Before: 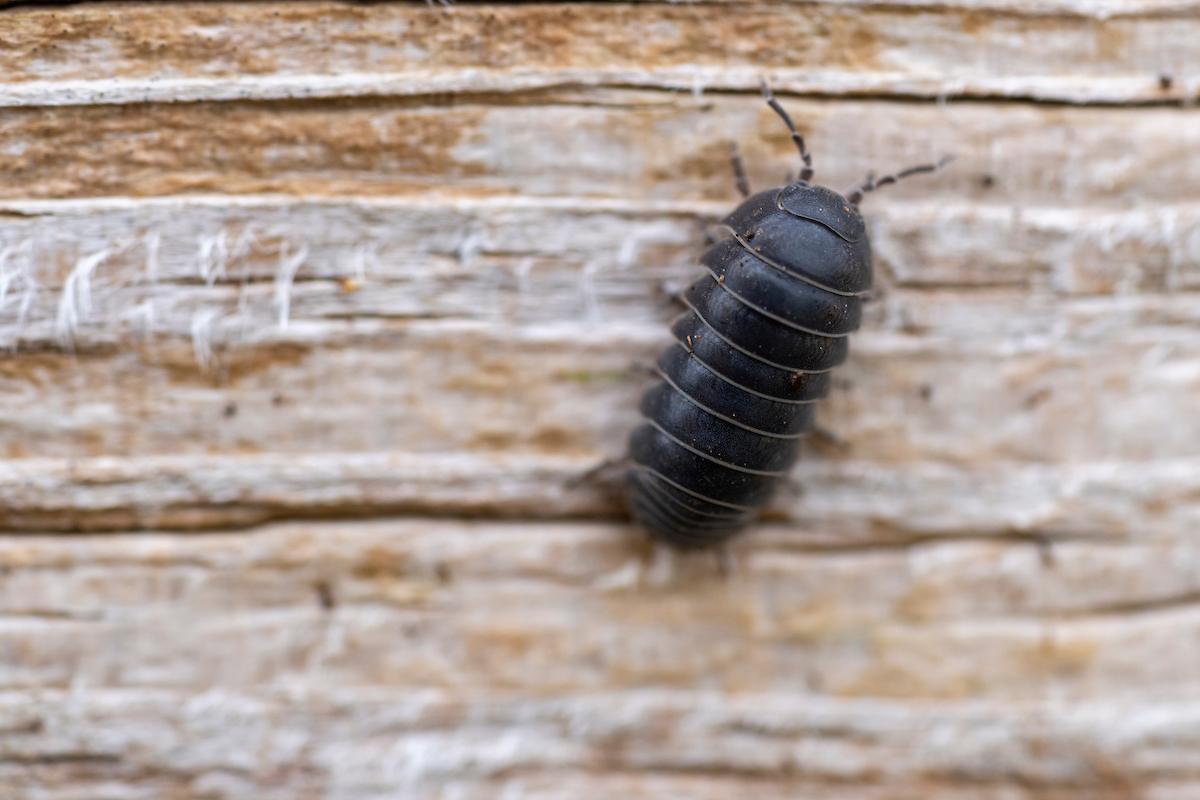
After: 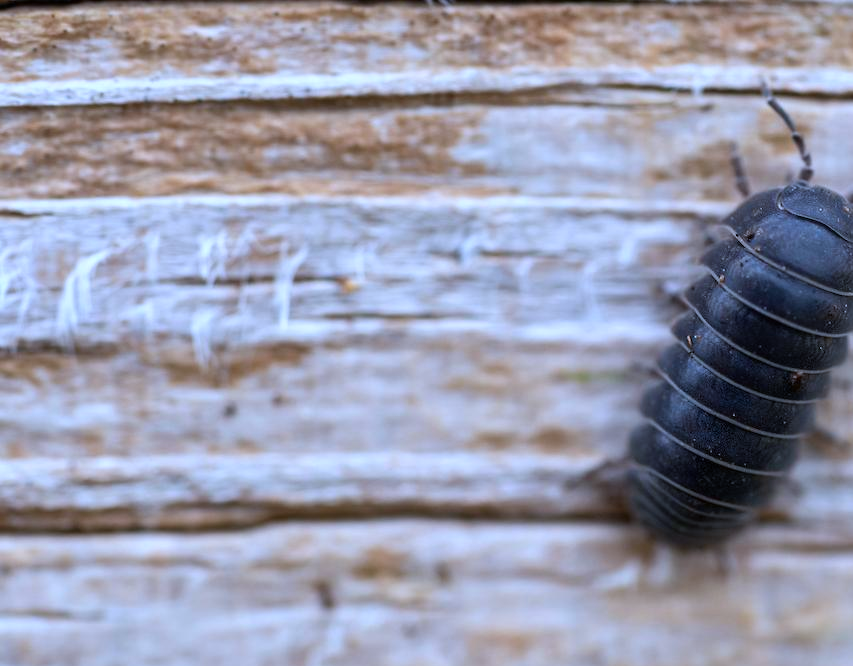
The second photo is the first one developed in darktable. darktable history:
crop: right 28.885%, bottom 16.626%
color calibration: illuminant custom, x 0.39, y 0.392, temperature 3856.94 K
